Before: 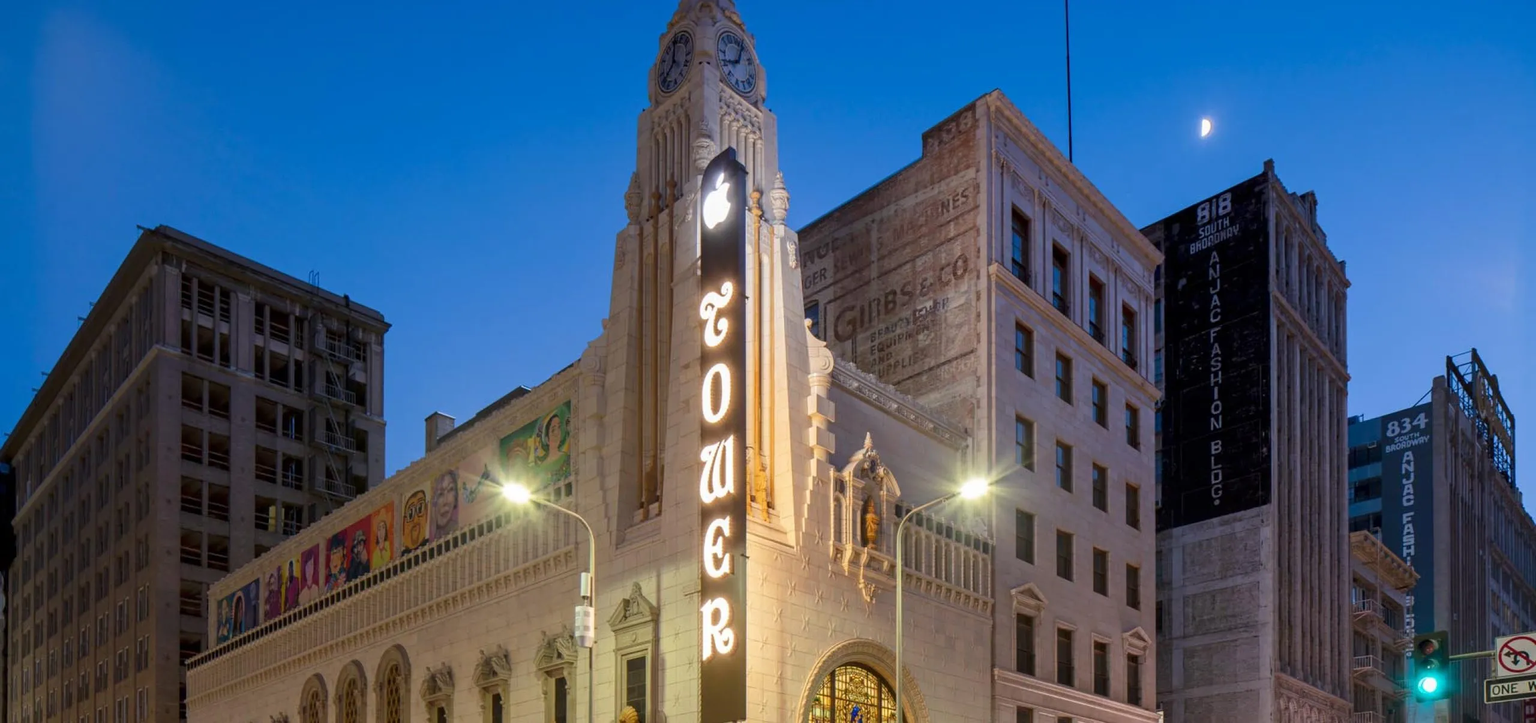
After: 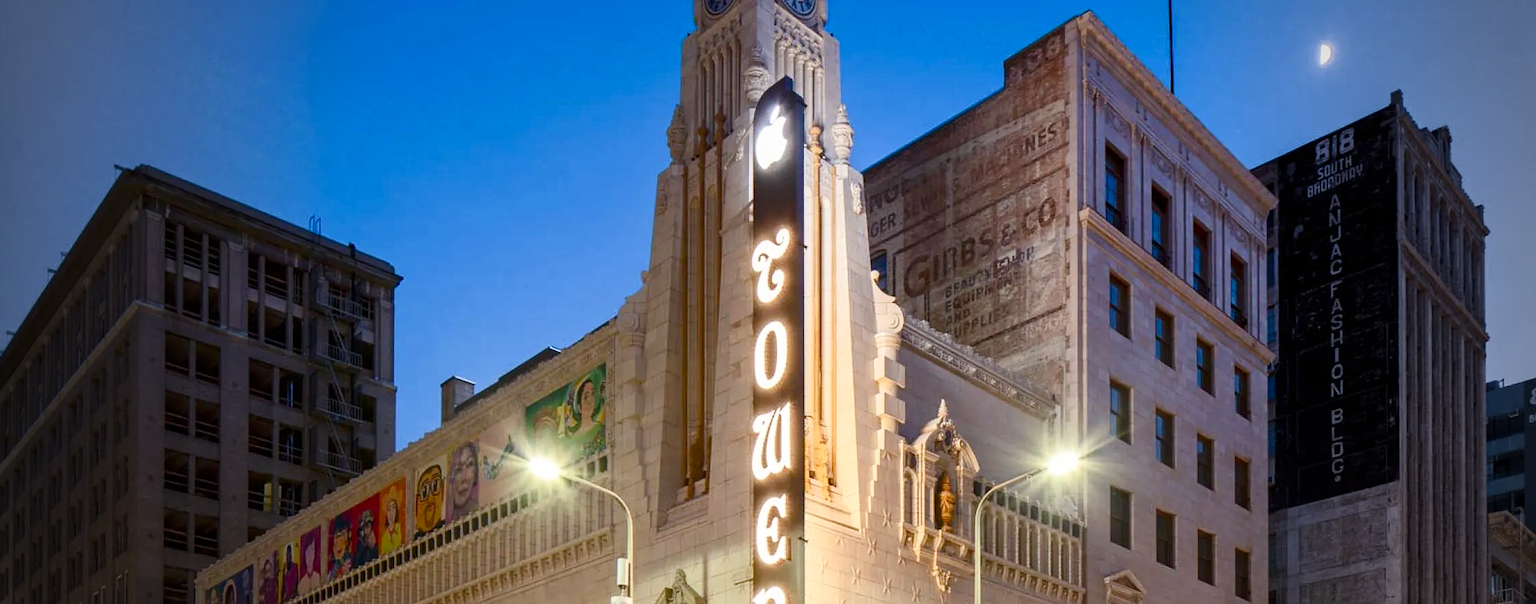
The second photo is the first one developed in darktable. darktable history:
contrast brightness saturation: contrast 0.239, brightness 0.09
sharpen: radius 1.253, amount 0.288, threshold 0.231
crop and rotate: left 2.376%, top 11.071%, right 9.329%, bottom 15.06%
vignetting: fall-off start 65.52%, width/height ratio 0.876
color balance rgb: perceptual saturation grading › global saturation 25.248%, perceptual saturation grading › highlights -50.224%, perceptual saturation grading › shadows 30.558%
